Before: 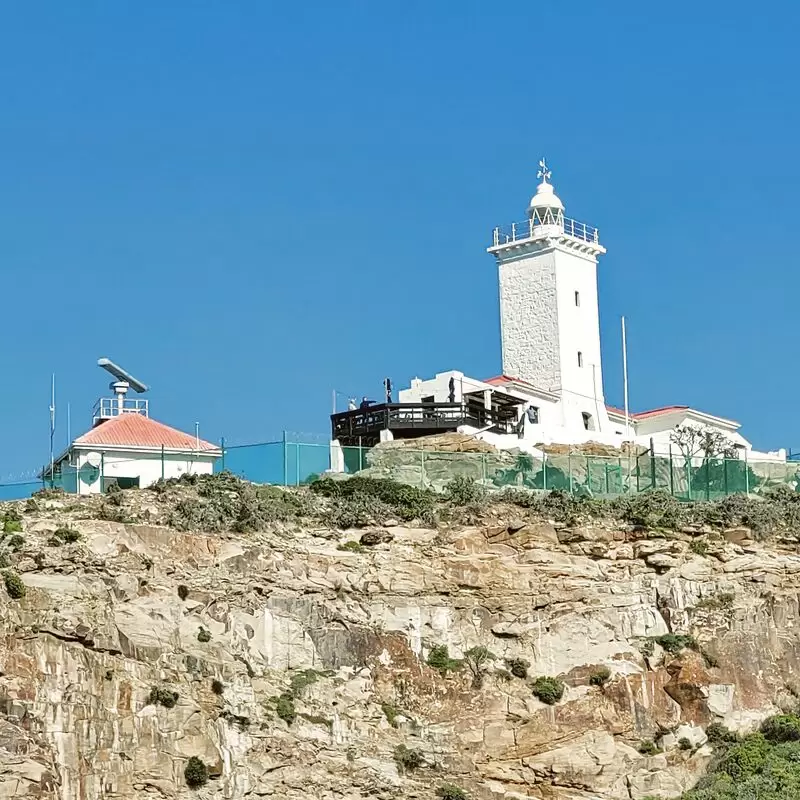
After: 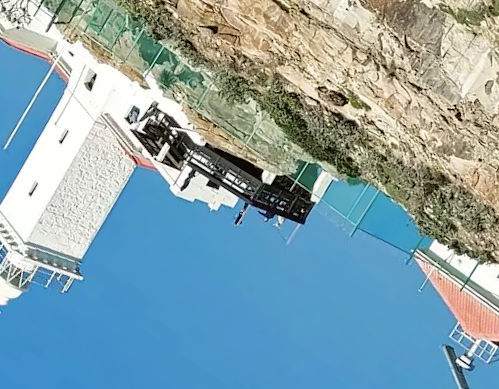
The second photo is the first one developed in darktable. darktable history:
crop and rotate: angle 147.18°, left 9.111%, top 15.601%, right 4.56%, bottom 17.178%
